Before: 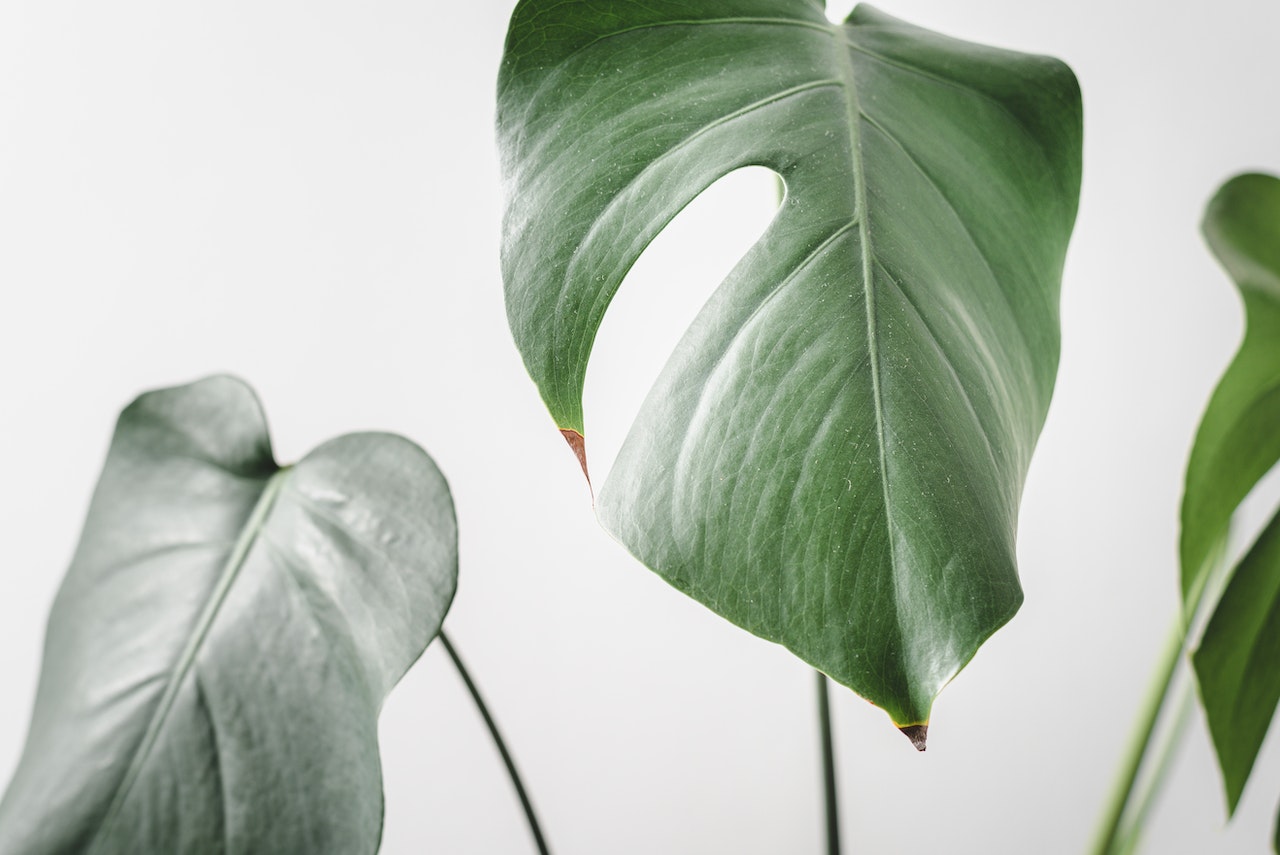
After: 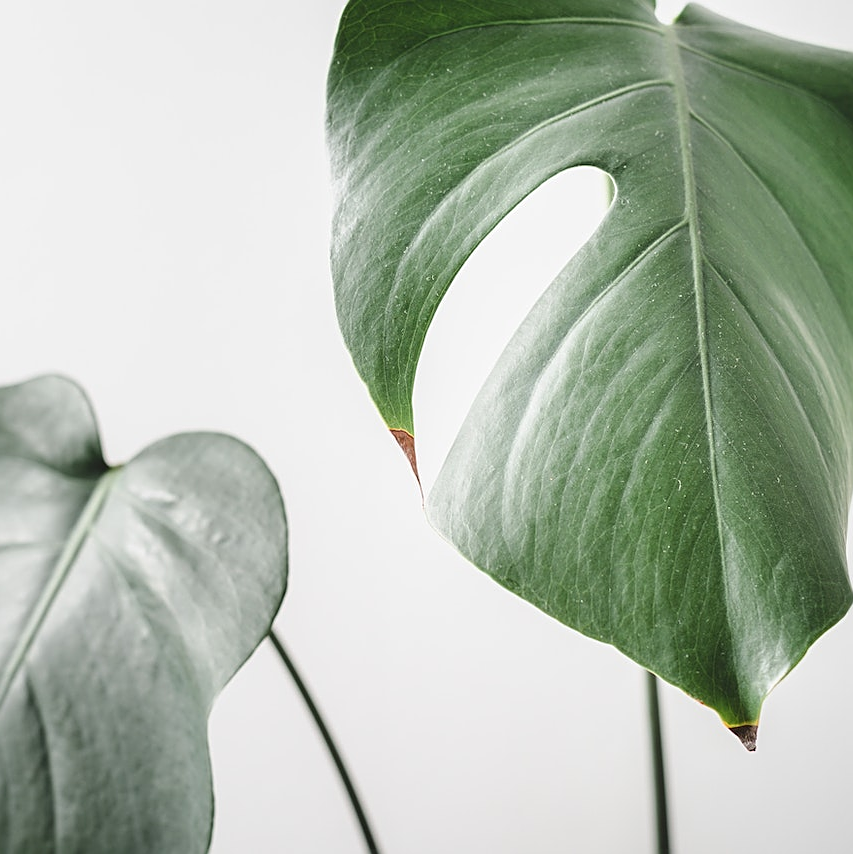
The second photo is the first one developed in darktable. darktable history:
sharpen: on, module defaults
crop and rotate: left 13.342%, right 19.991%
